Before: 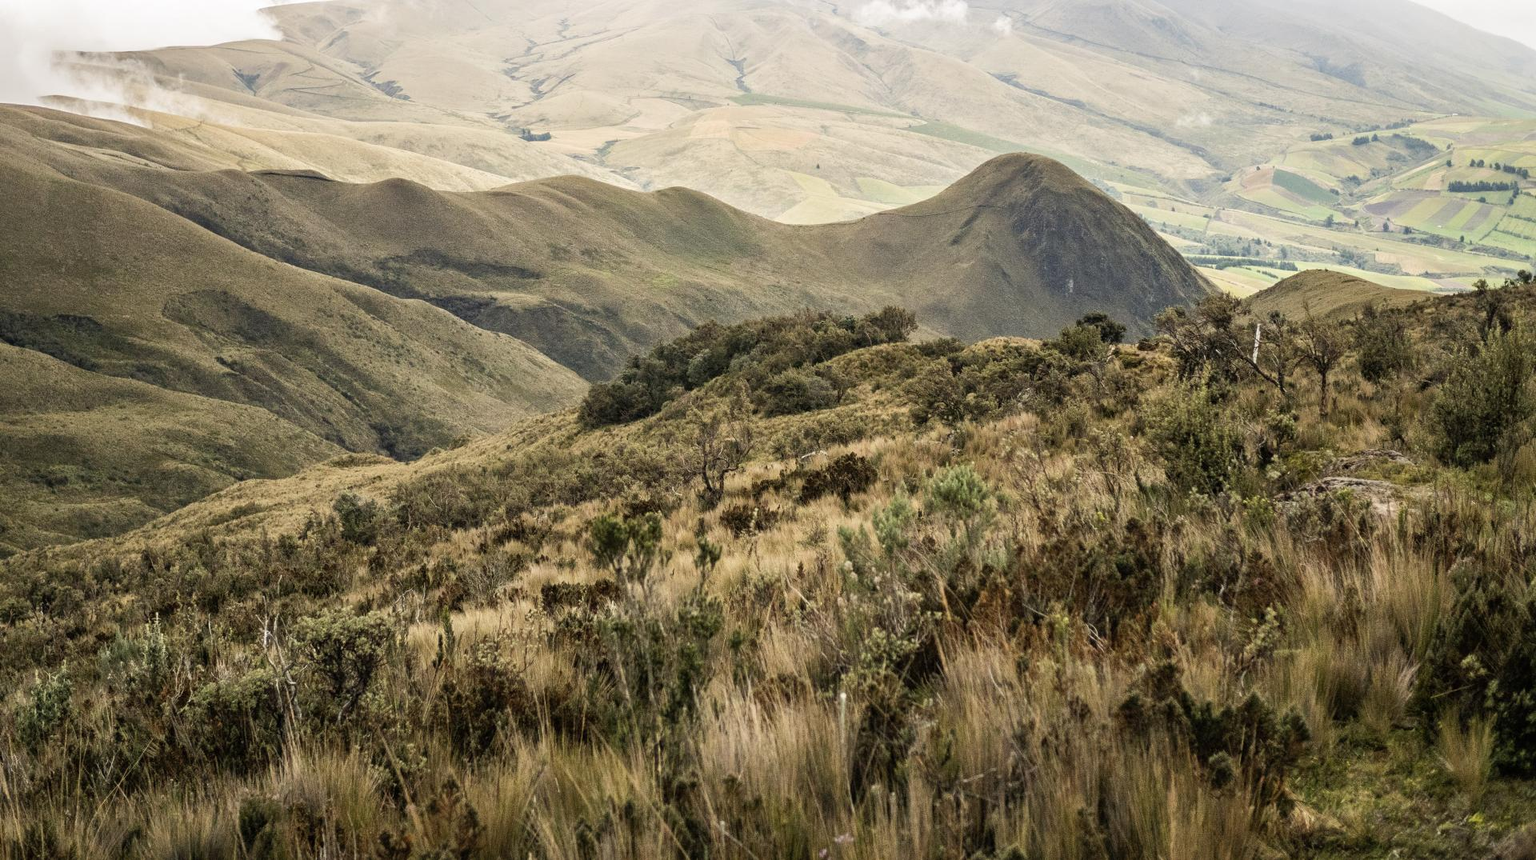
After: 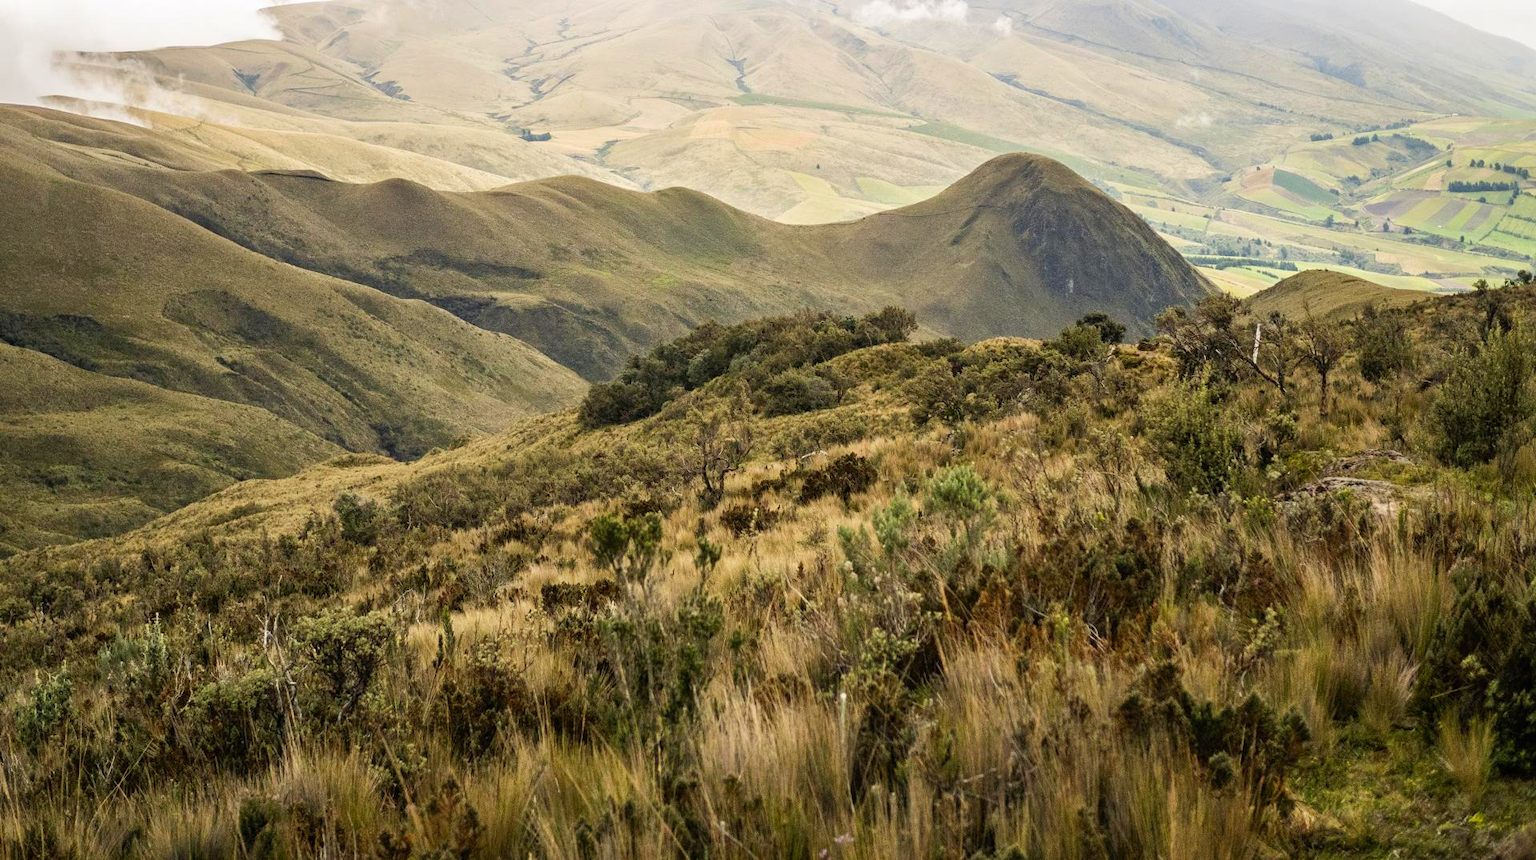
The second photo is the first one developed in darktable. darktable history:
color correction: highlights b* -0.009, saturation 1.35
